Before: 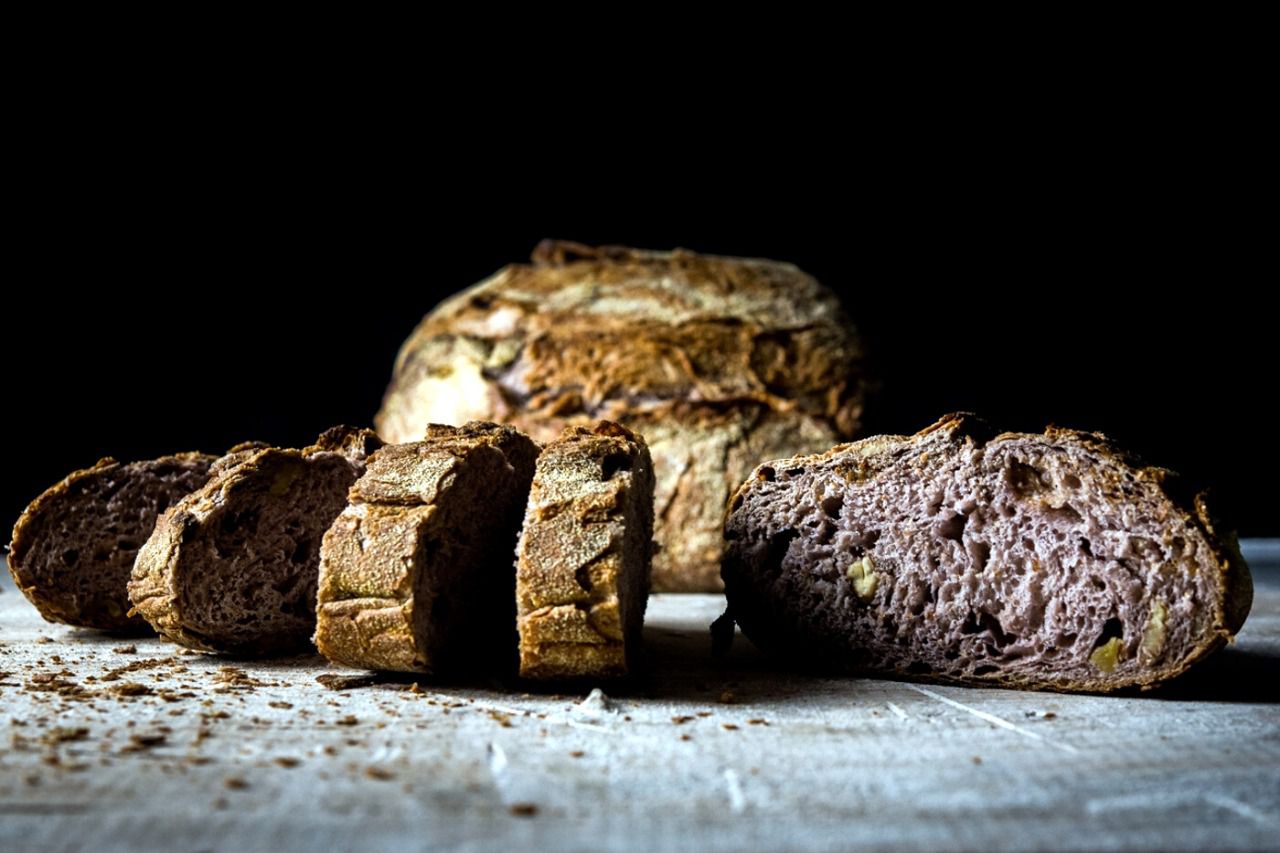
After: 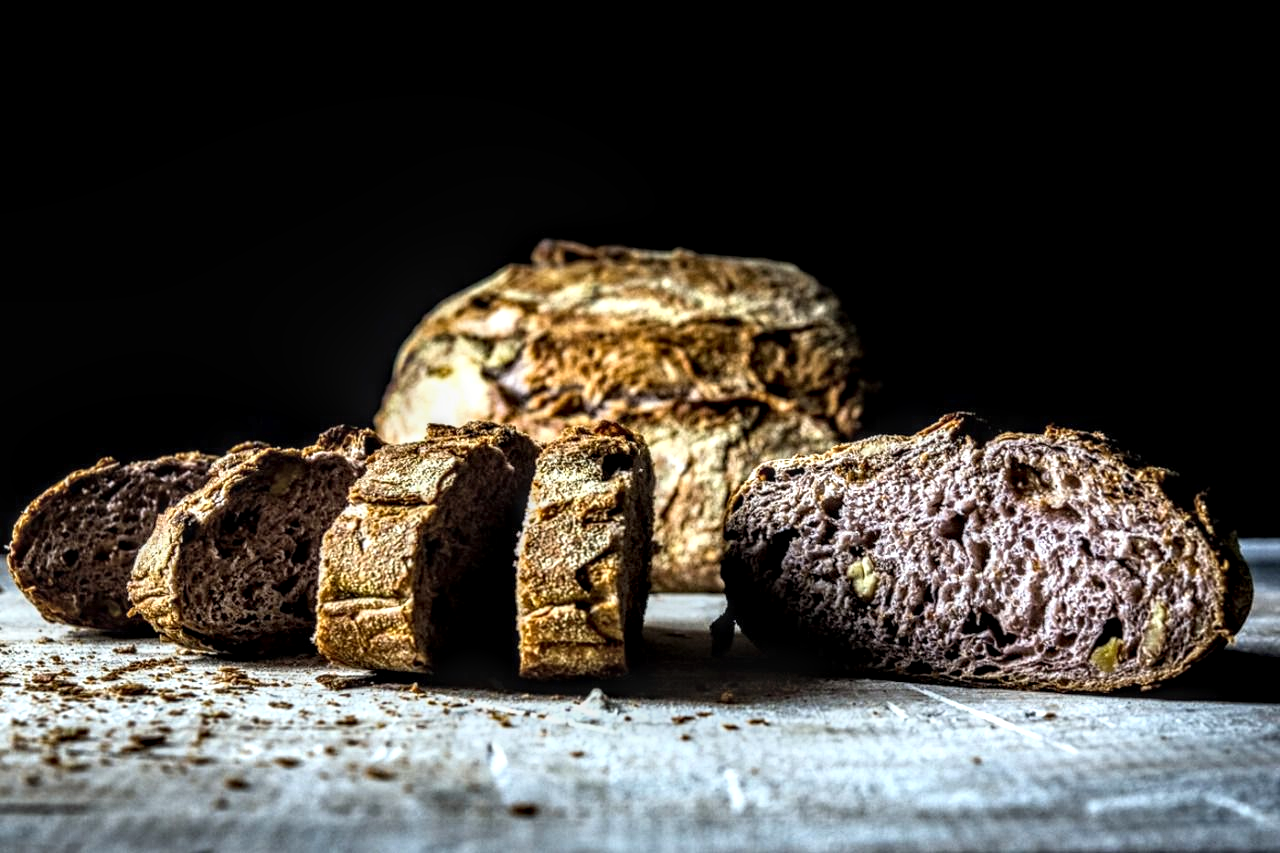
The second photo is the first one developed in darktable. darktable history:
local contrast: highlights 0%, shadows 0%, detail 182%
base curve: curves: ch0 [(0, 0) (0.666, 0.806) (1, 1)]
